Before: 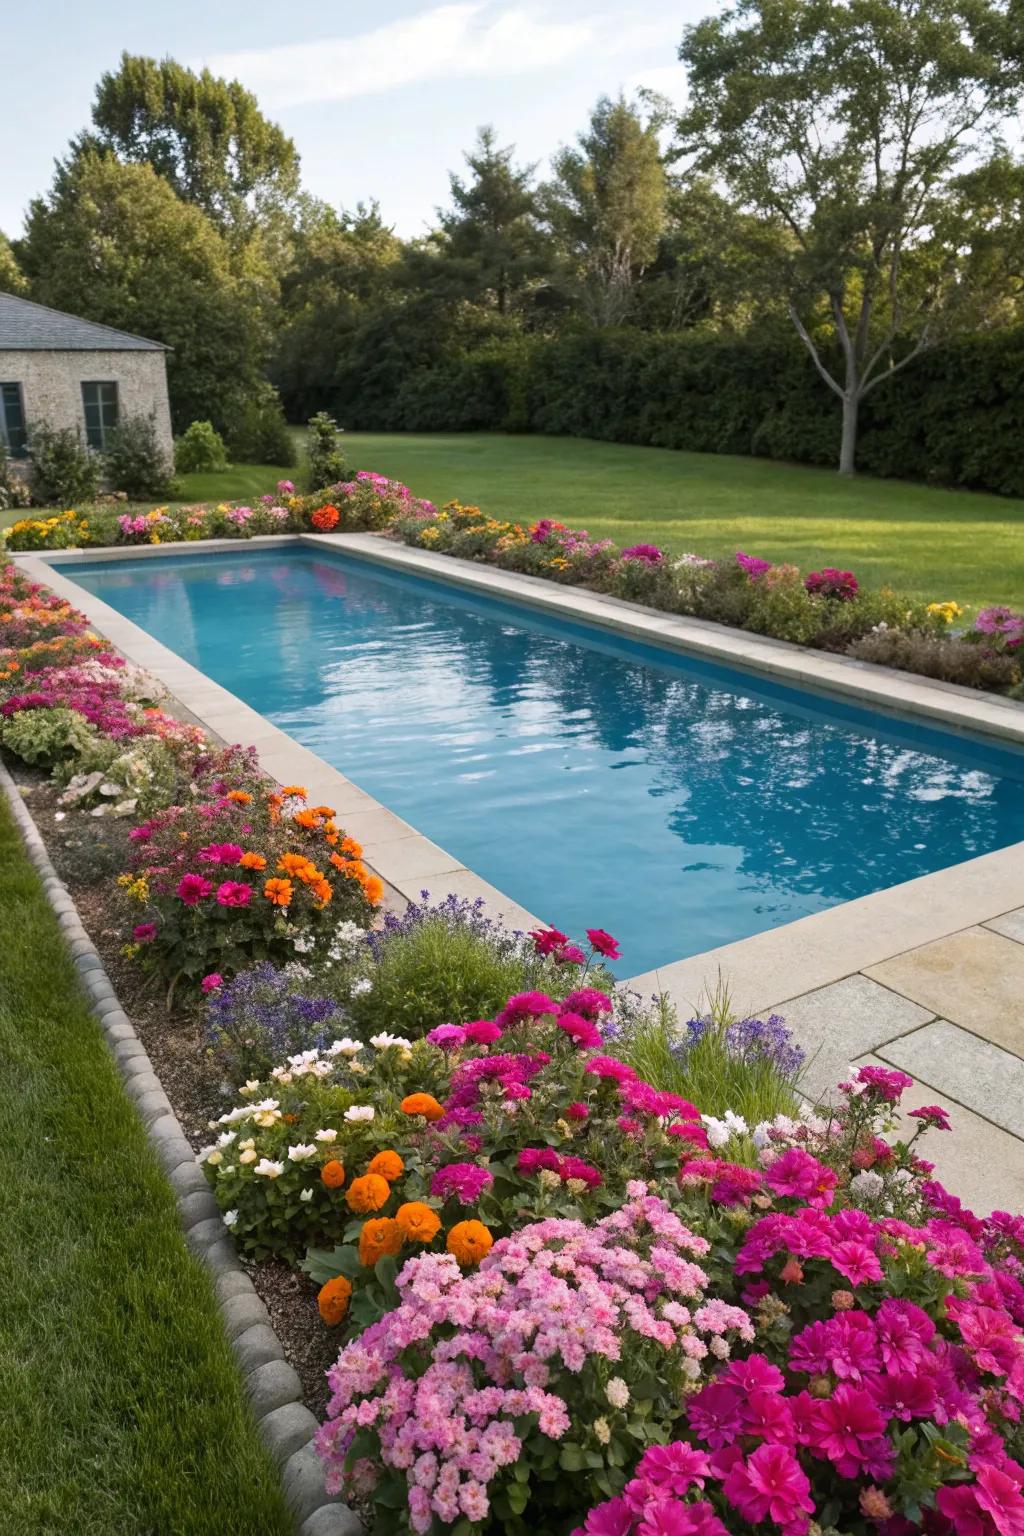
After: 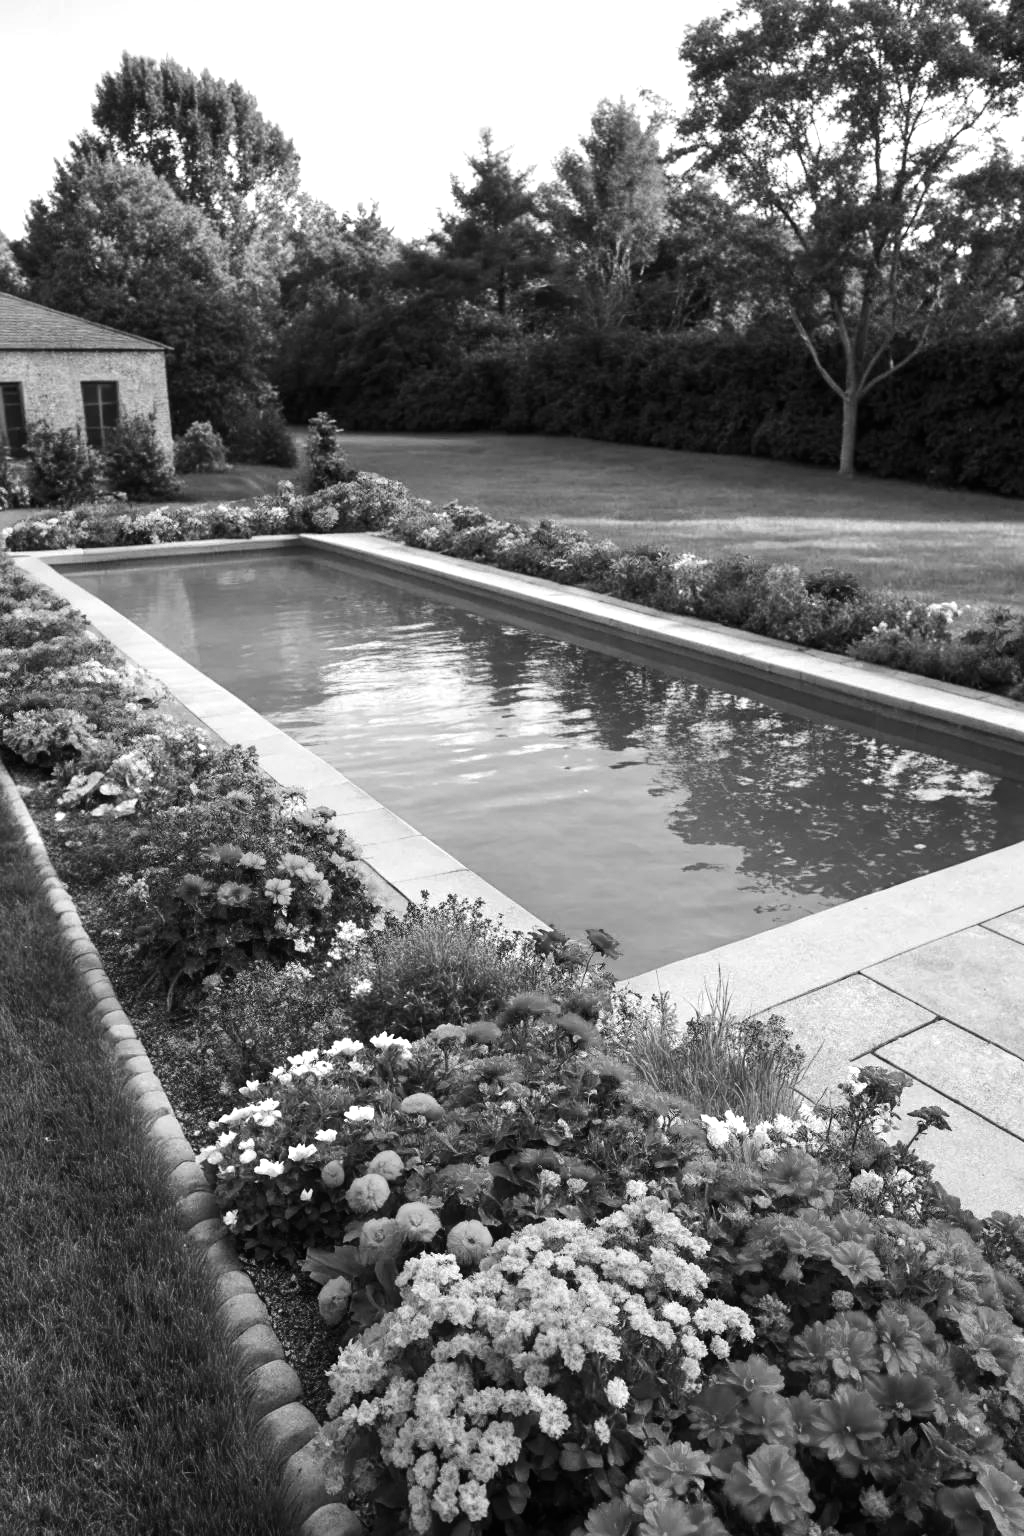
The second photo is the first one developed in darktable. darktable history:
color balance rgb: hue shift 180°, global vibrance 50%, contrast 0.32%
rotate and perspective: automatic cropping original format, crop left 0, crop top 0
monochrome: a 14.95, b -89.96
tone equalizer: -8 EV -0.75 EV, -7 EV -0.7 EV, -6 EV -0.6 EV, -5 EV -0.4 EV, -3 EV 0.4 EV, -2 EV 0.6 EV, -1 EV 0.7 EV, +0 EV 0.75 EV, edges refinement/feathering 500, mask exposure compensation -1.57 EV, preserve details no
